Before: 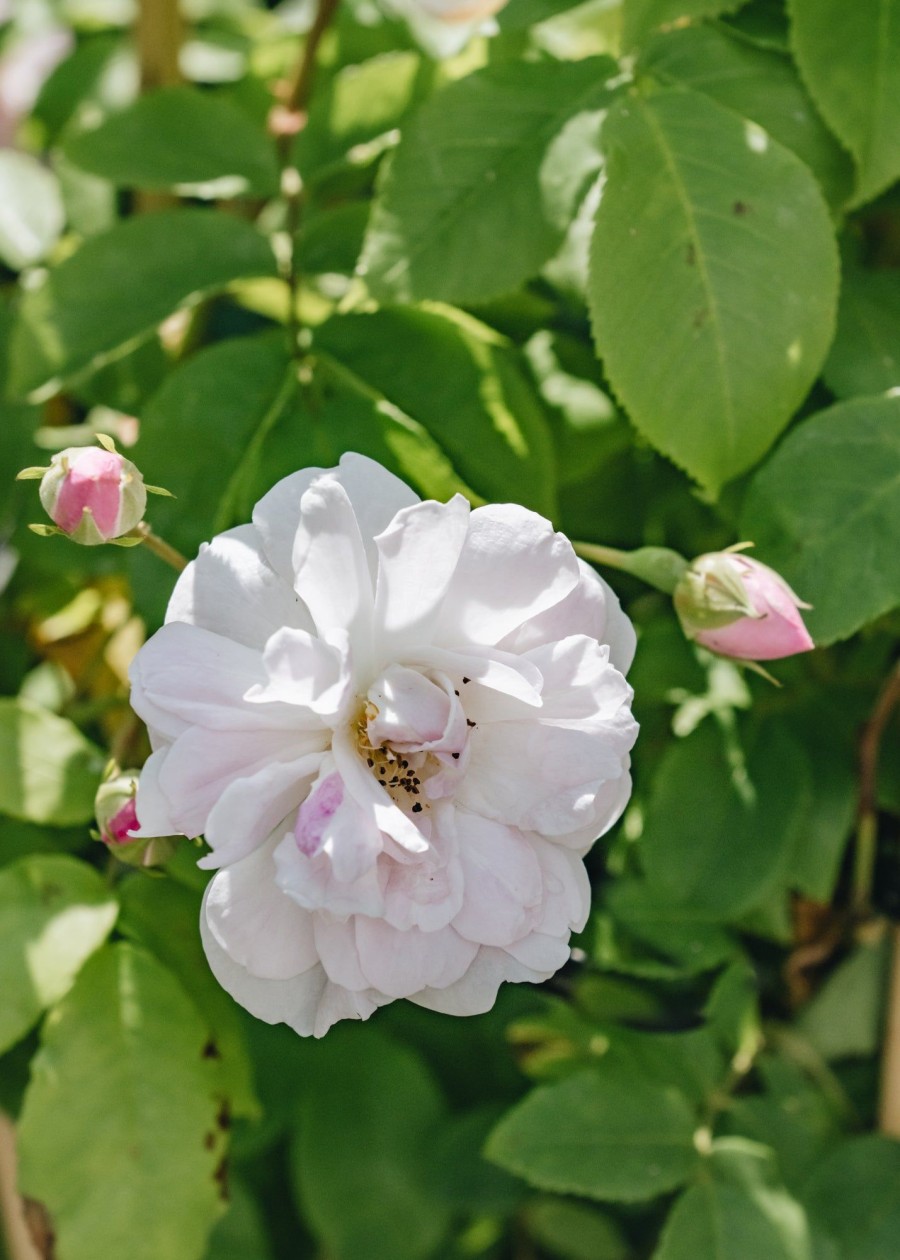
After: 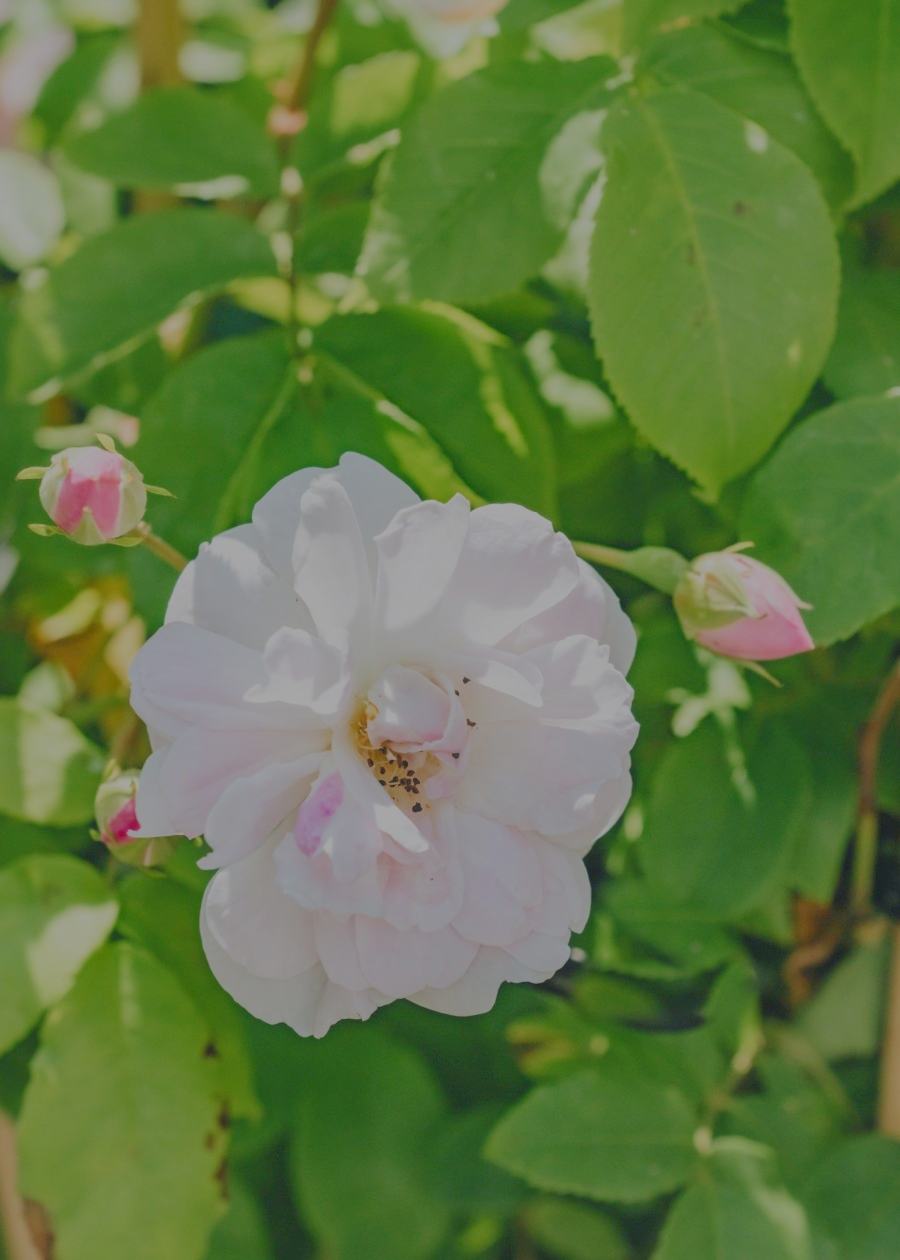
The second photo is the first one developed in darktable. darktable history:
filmic rgb: black relative exposure -16 EV, white relative exposure 8 EV, threshold 3 EV, hardness 4.17, latitude 50%, contrast 0.5, color science v5 (2021), contrast in shadows safe, contrast in highlights safe, enable highlight reconstruction true
haze removal: strength -0.05
